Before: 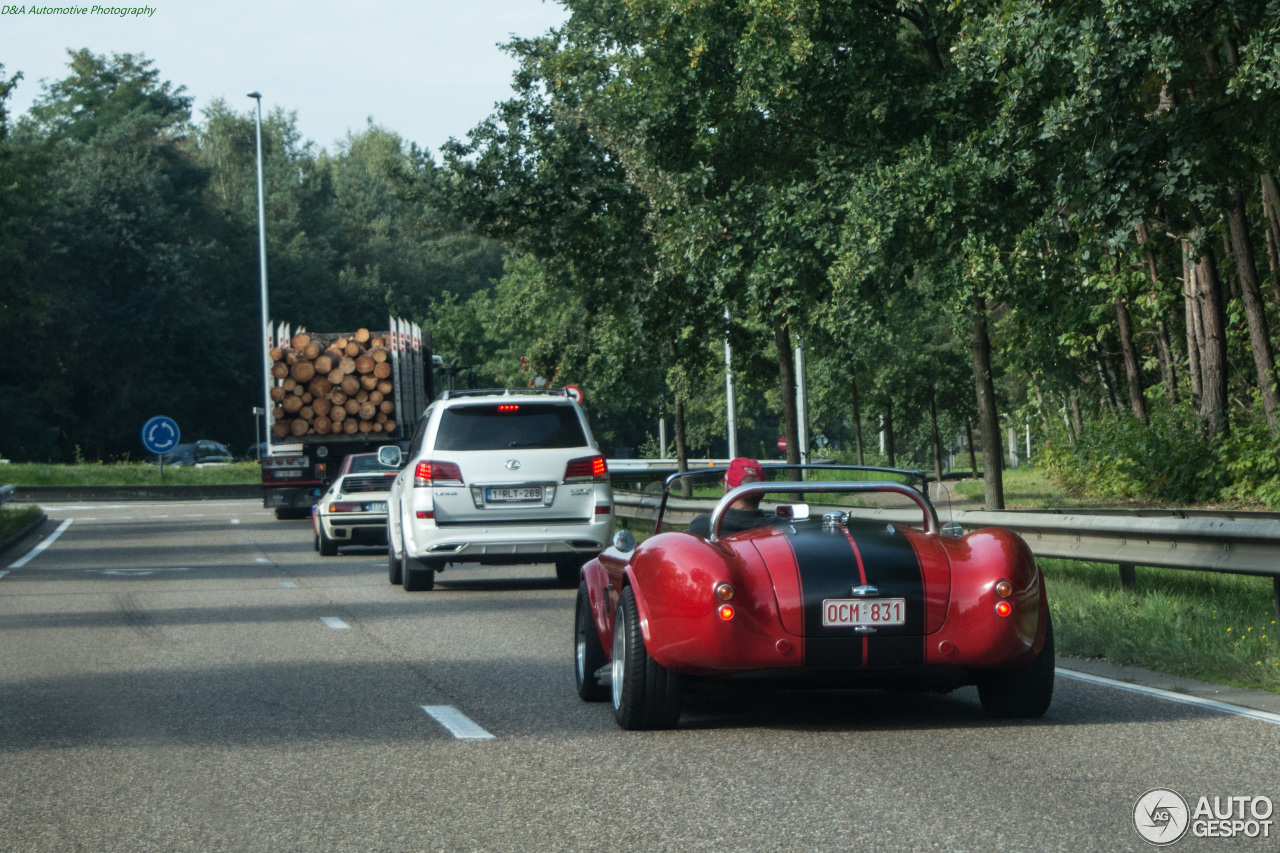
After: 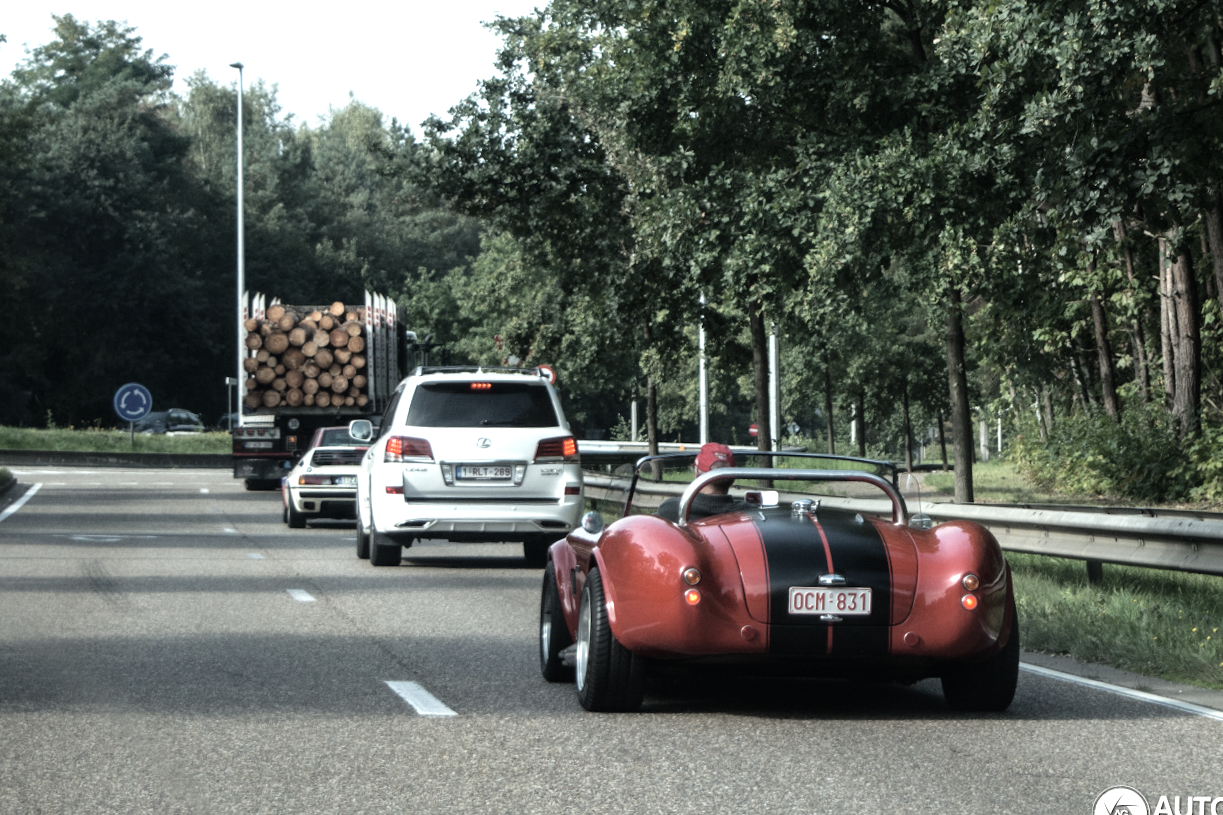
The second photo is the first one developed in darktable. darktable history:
tone equalizer: -8 EV -0.718 EV, -7 EV -0.739 EV, -6 EV -0.584 EV, -5 EV -0.404 EV, -3 EV 0.385 EV, -2 EV 0.6 EV, -1 EV 0.674 EV, +0 EV 0.747 EV
exposure: compensate highlight preservation false
crop and rotate: angle -1.77°
color correction: highlights b* 0.064, saturation 0.581
